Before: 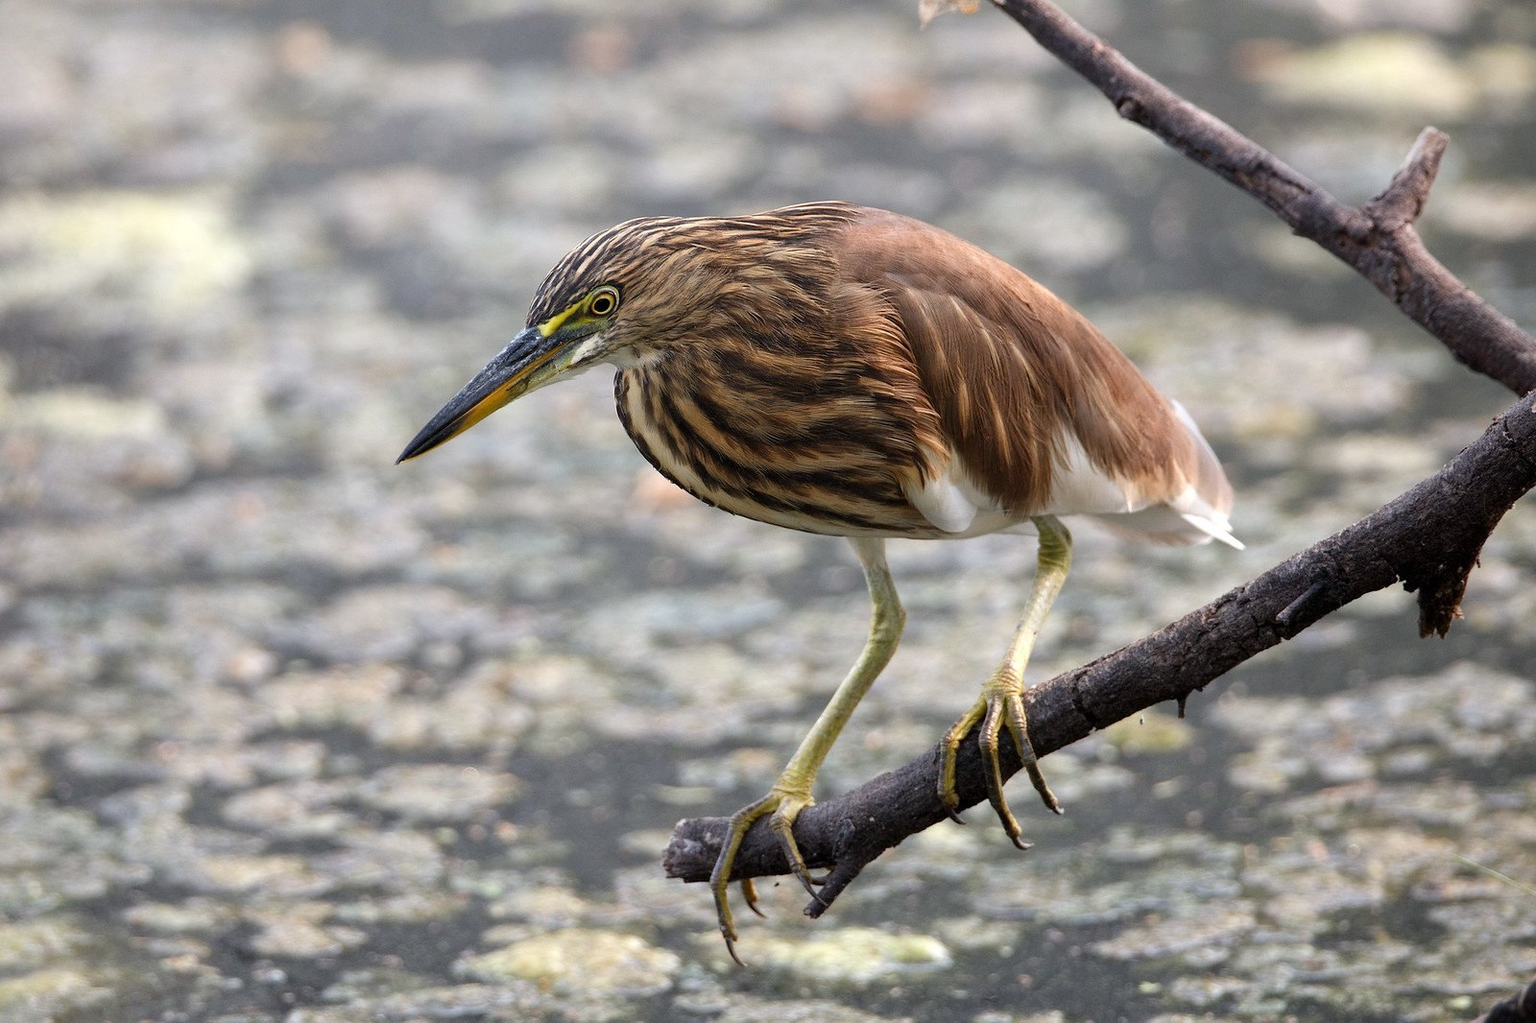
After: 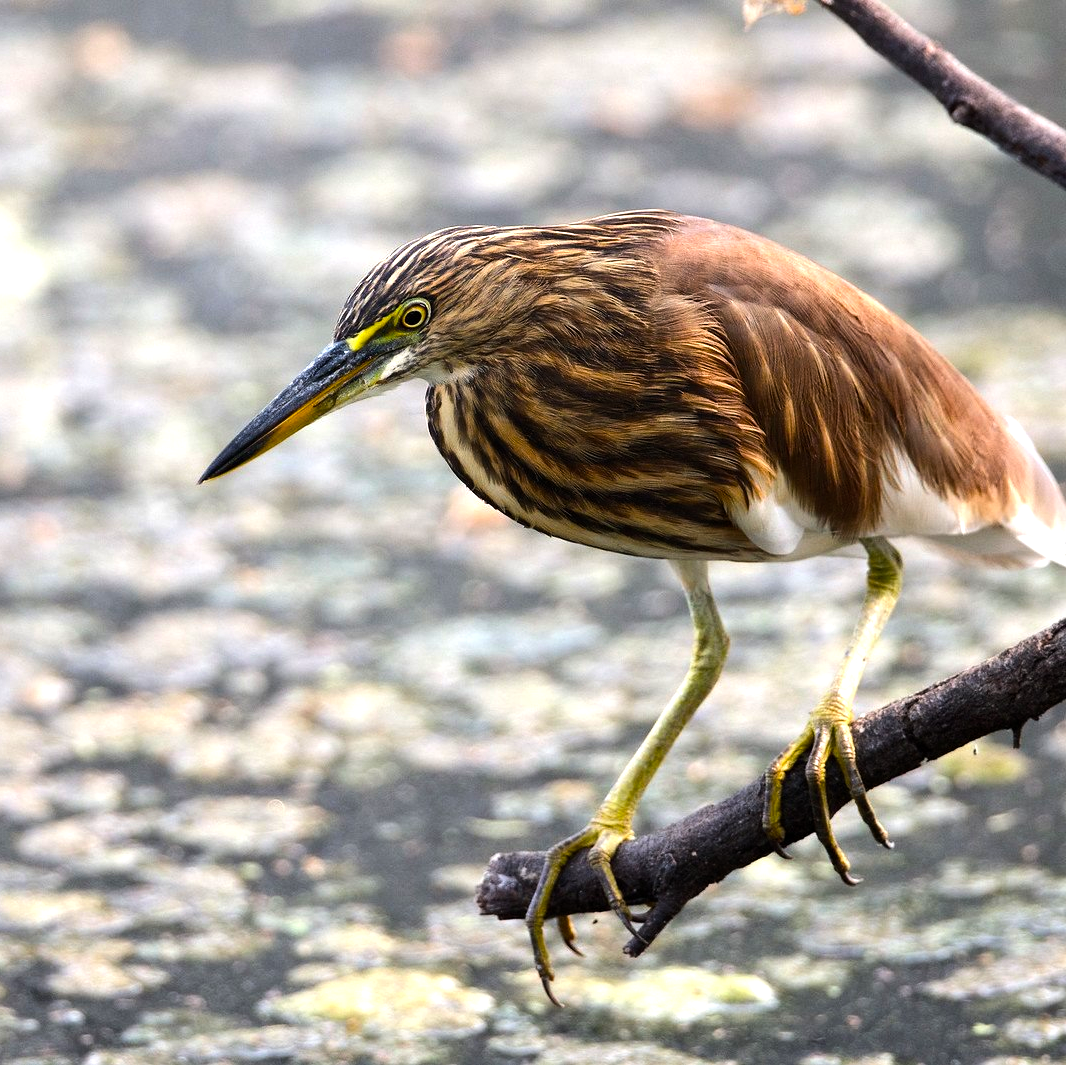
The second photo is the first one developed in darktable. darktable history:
crop and rotate: left 13.473%, right 19.889%
tone equalizer: -8 EV -0.771 EV, -7 EV -0.721 EV, -6 EV -0.639 EV, -5 EV -0.413 EV, -3 EV 0.399 EV, -2 EV 0.6 EV, -1 EV 0.698 EV, +0 EV 0.761 EV, edges refinement/feathering 500, mask exposure compensation -1.57 EV, preserve details no
color balance rgb: perceptual saturation grading › global saturation 37.008%
